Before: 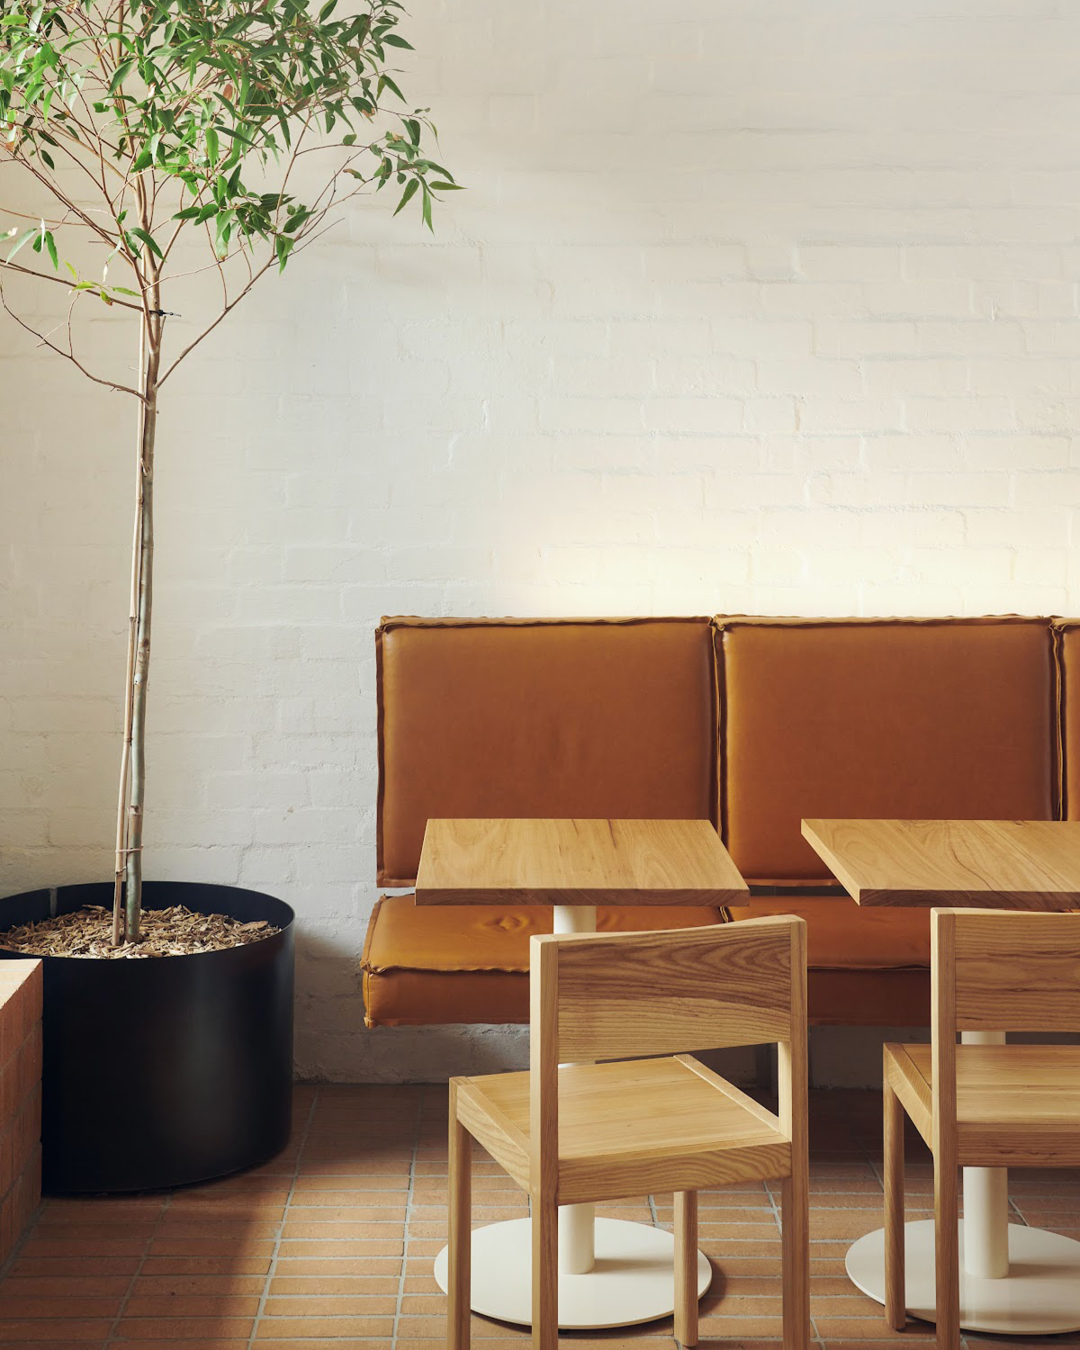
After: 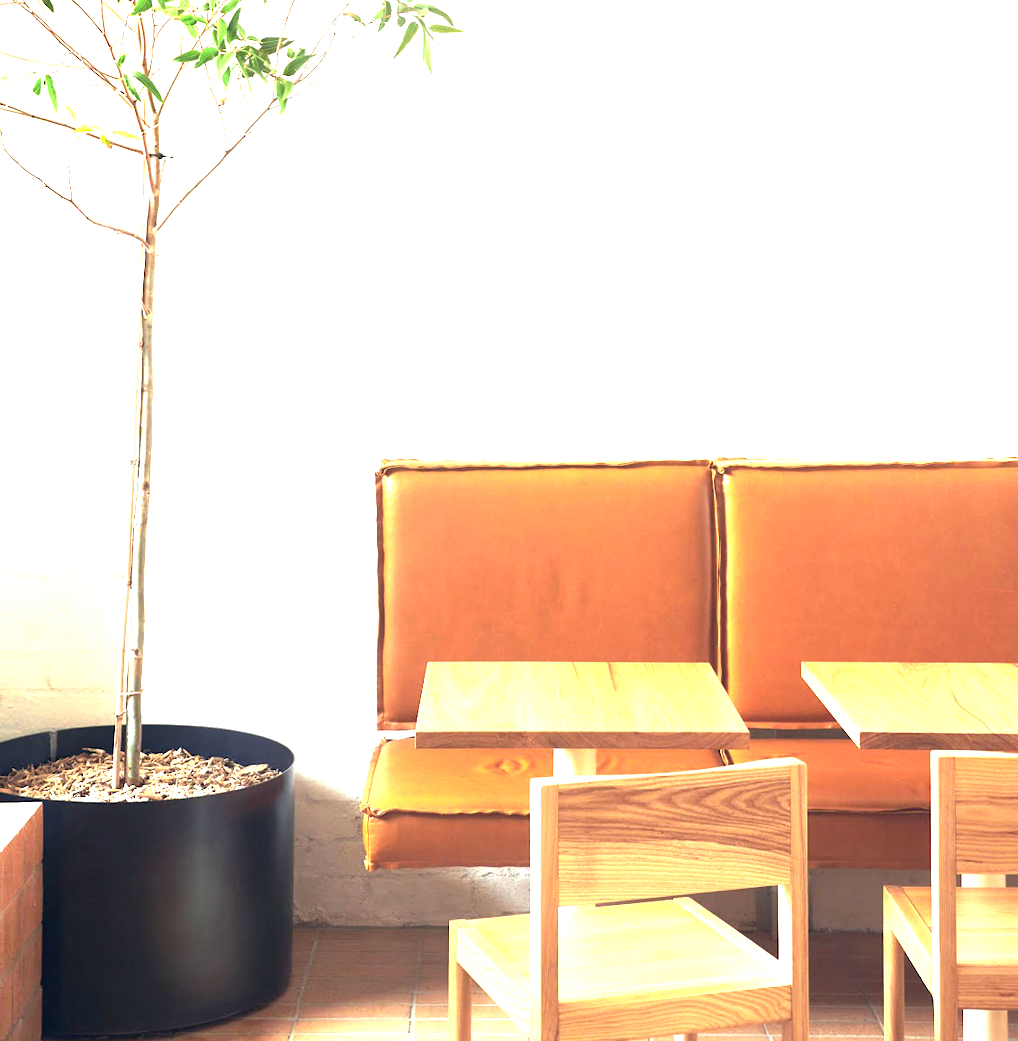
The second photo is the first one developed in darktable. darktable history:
crop and rotate: angle 0.03°, top 11.643%, right 5.651%, bottom 11.189%
exposure: exposure 2.003 EV, compensate highlight preservation false
